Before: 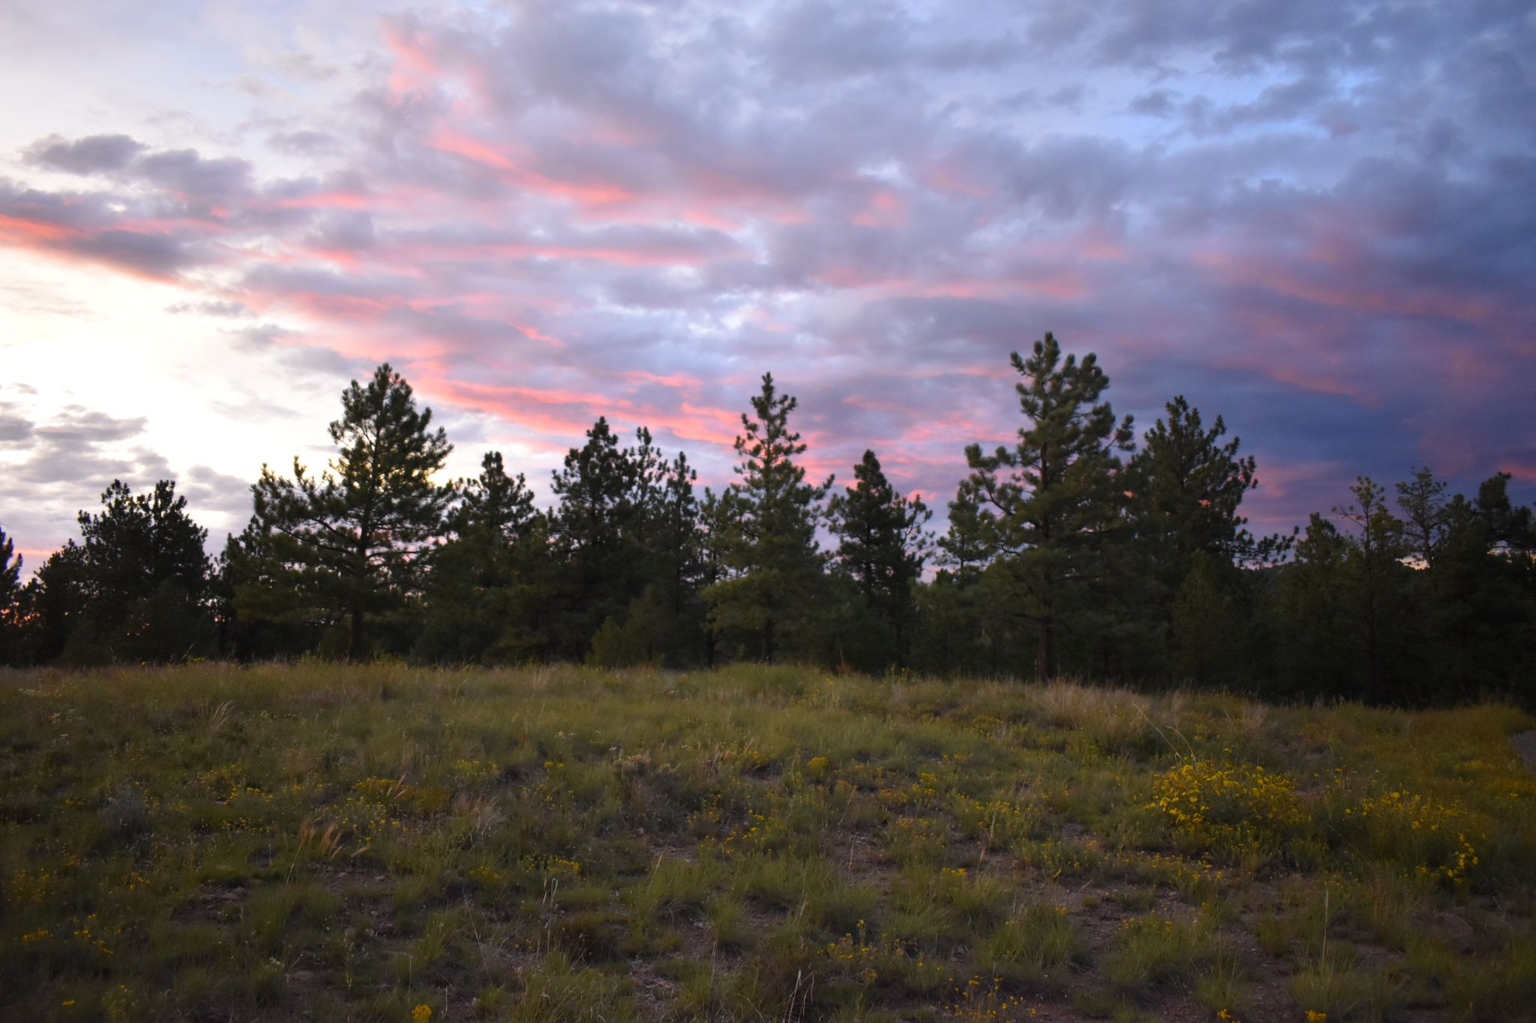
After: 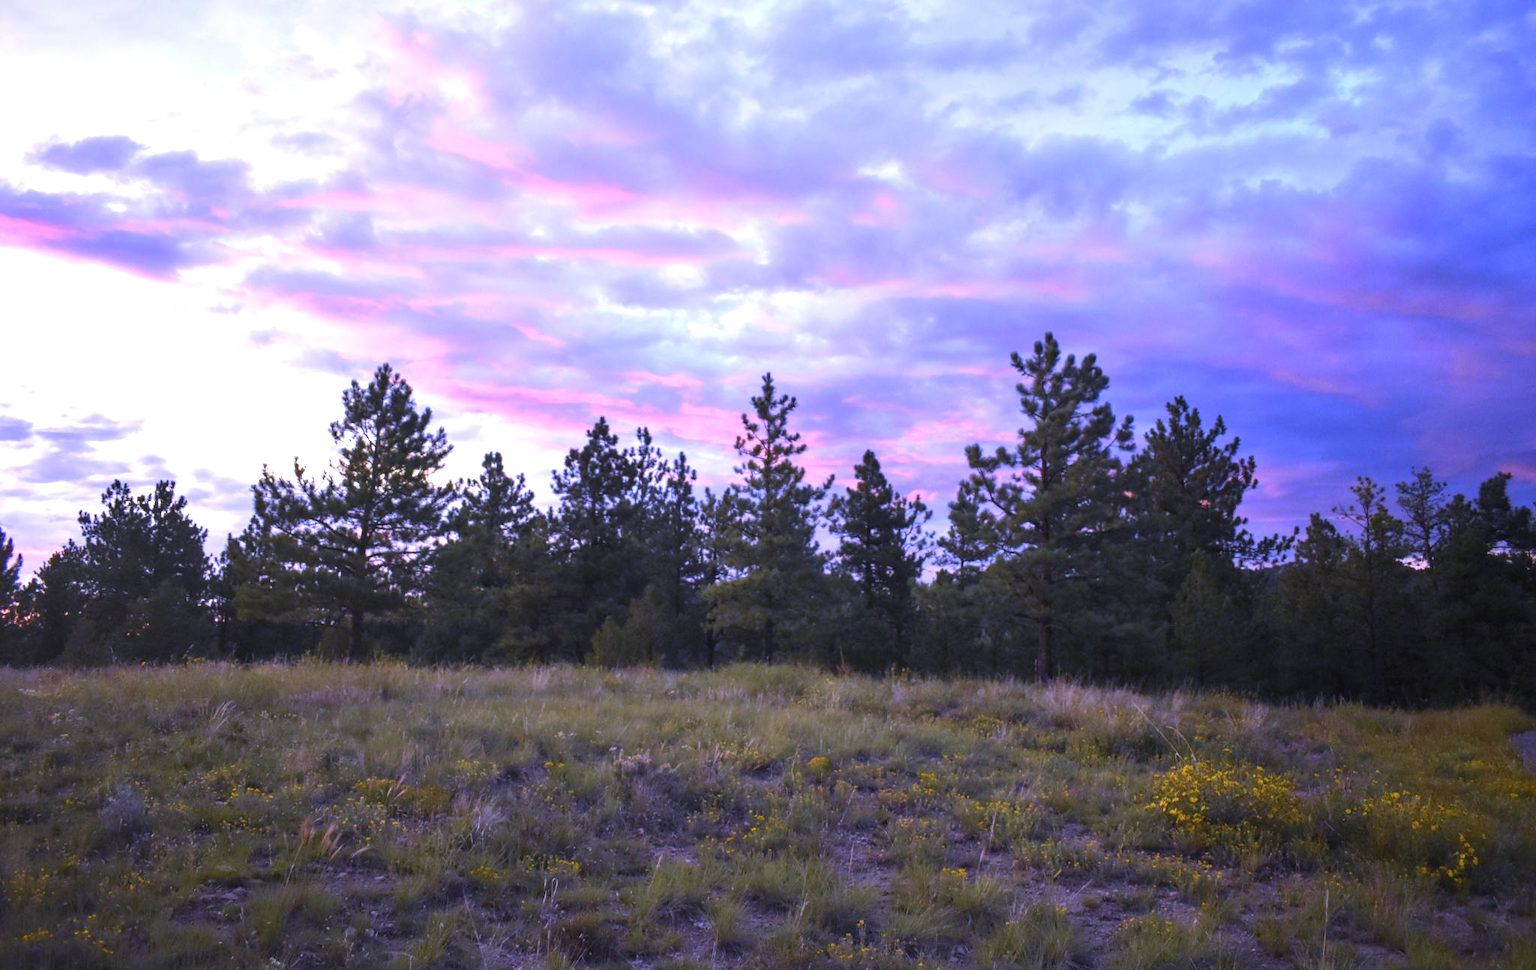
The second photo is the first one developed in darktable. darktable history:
exposure: black level correction -0.002, exposure 0.54 EV, compensate highlight preservation false
white balance: red 0.98, blue 1.61
local contrast: on, module defaults
crop and rotate: top 0%, bottom 5.097%
